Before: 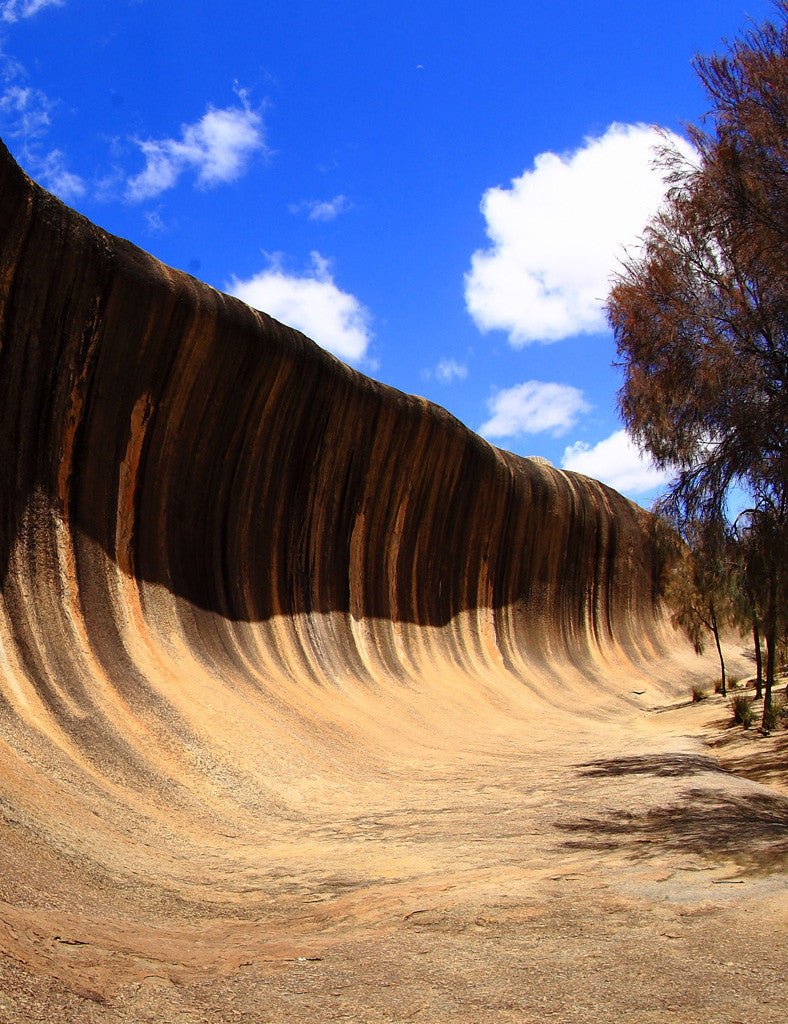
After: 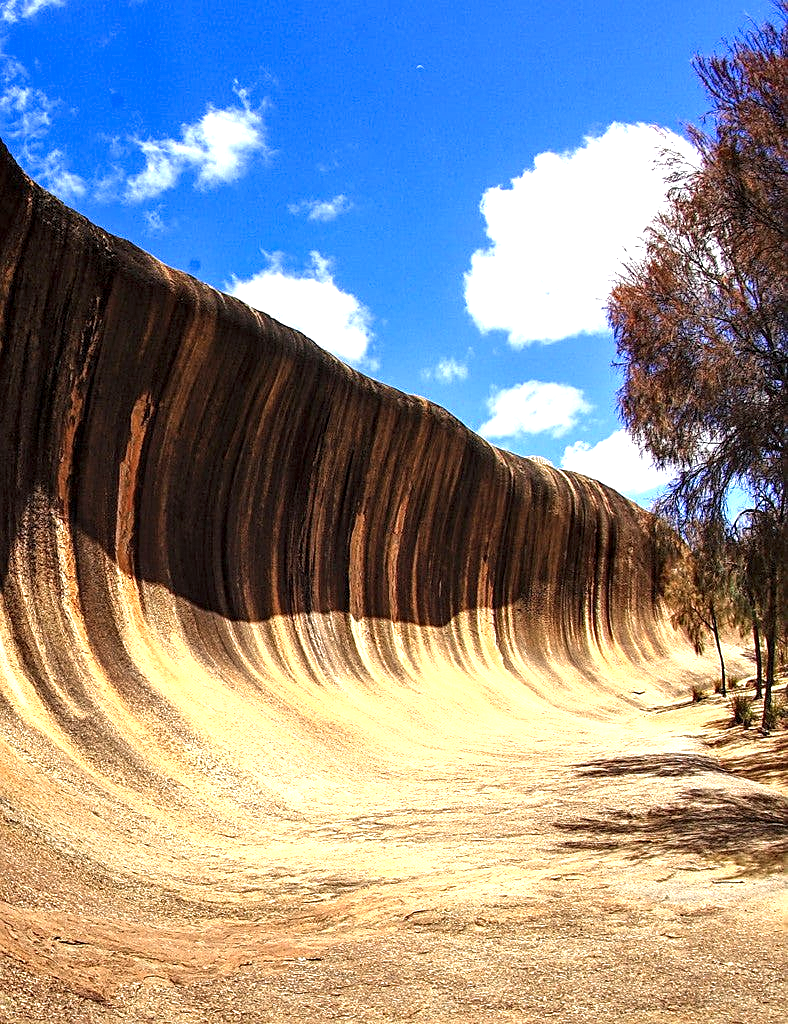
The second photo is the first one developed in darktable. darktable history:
sharpen: on, module defaults
local contrast: highlights 25%, detail 150%
exposure: black level correction 0, exposure 0.9 EV, compensate highlight preservation false
